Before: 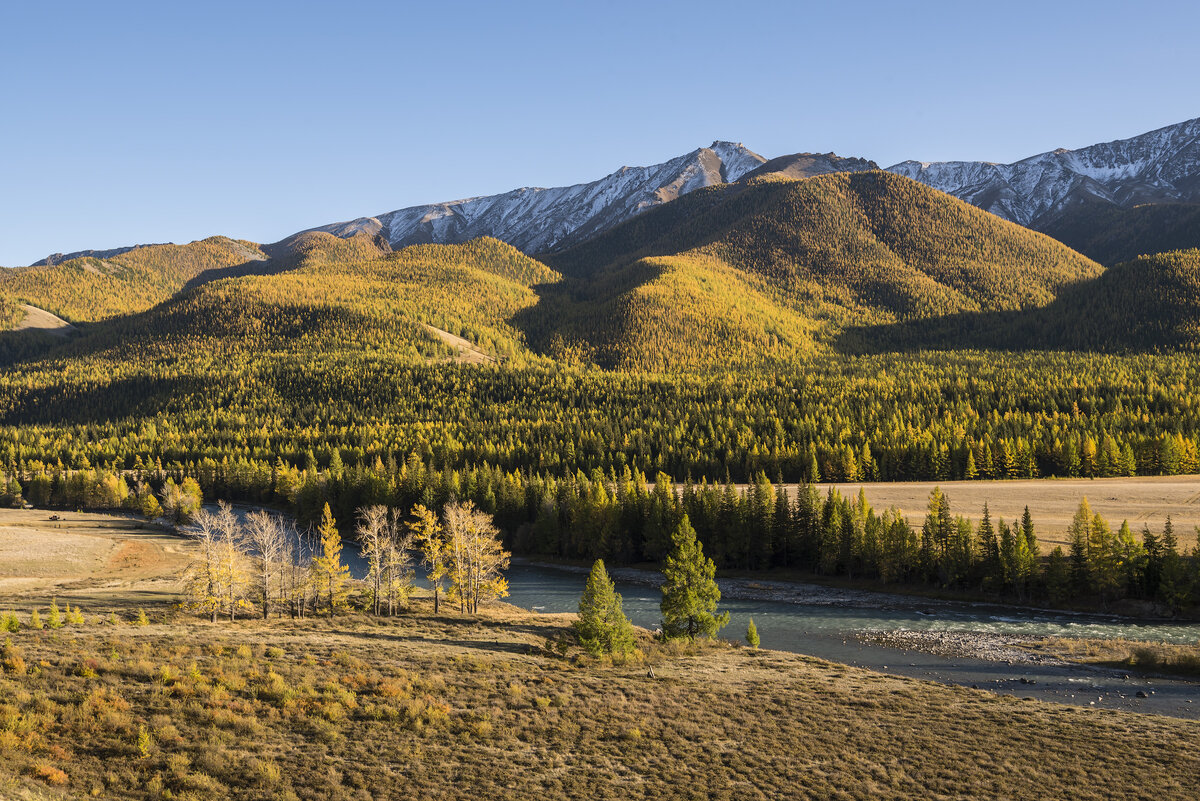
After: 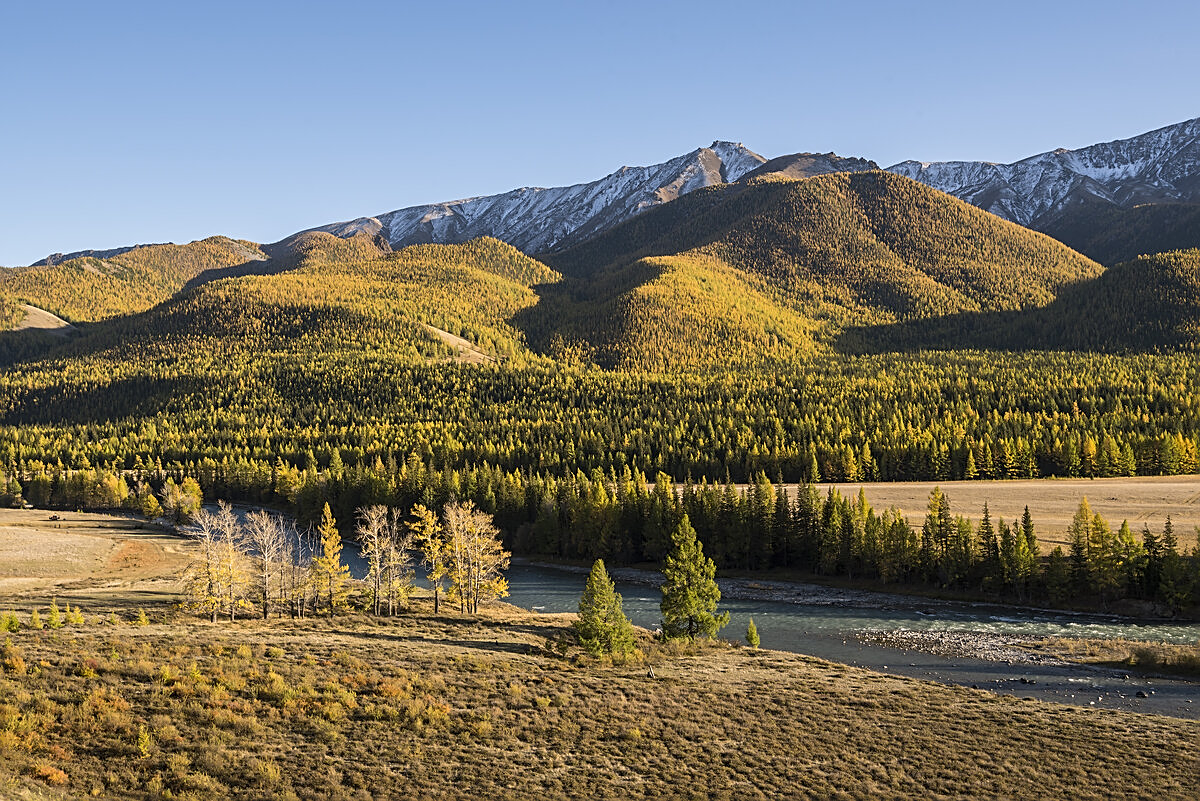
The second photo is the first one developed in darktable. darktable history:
sharpen: amount 0.589
